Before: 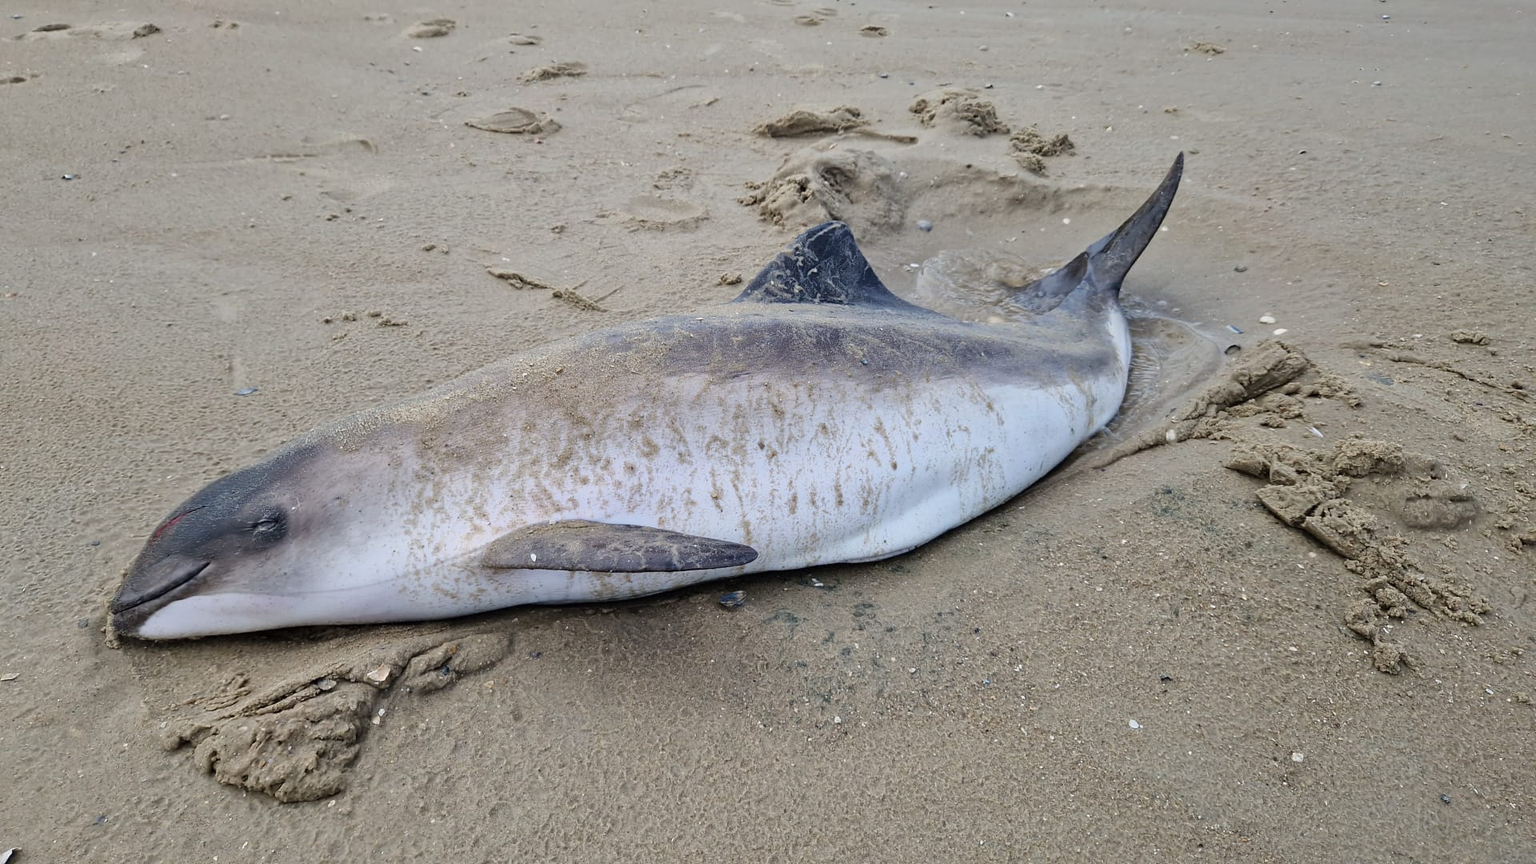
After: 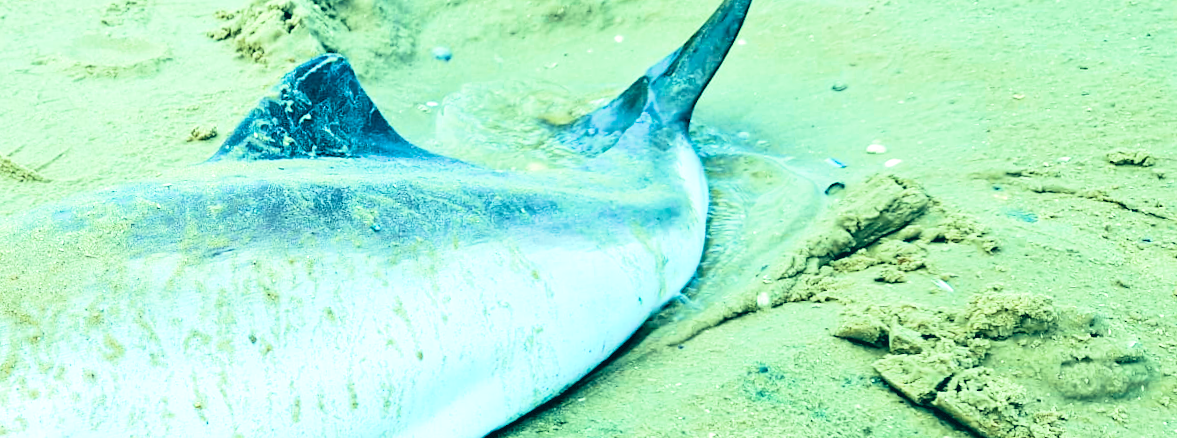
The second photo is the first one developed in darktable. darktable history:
rotate and perspective: rotation -3°, crop left 0.031, crop right 0.968, crop top 0.07, crop bottom 0.93
velvia: strength 75%
crop: left 36.005%, top 18.293%, right 0.31%, bottom 38.444%
white balance: red 0.988, blue 1.017
sharpen: radius 2.883, amount 0.868, threshold 47.523
exposure: black level correction 0, exposure 1 EV, compensate exposure bias true, compensate highlight preservation false
color correction: highlights a* -20.08, highlights b* 9.8, shadows a* -20.4, shadows b* -10.76
tone curve: curves: ch0 [(0, 0) (0.082, 0.02) (0.129, 0.078) (0.275, 0.301) (0.67, 0.809) (1, 1)], color space Lab, linked channels, preserve colors none
